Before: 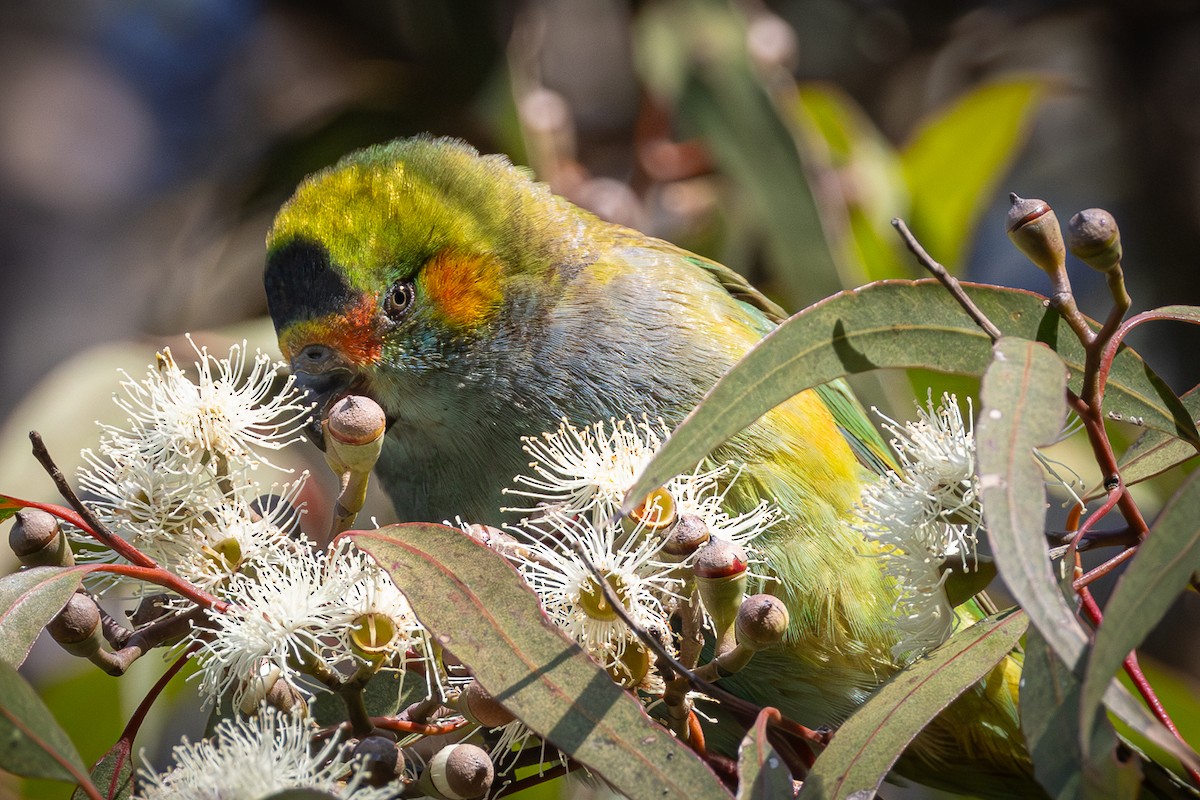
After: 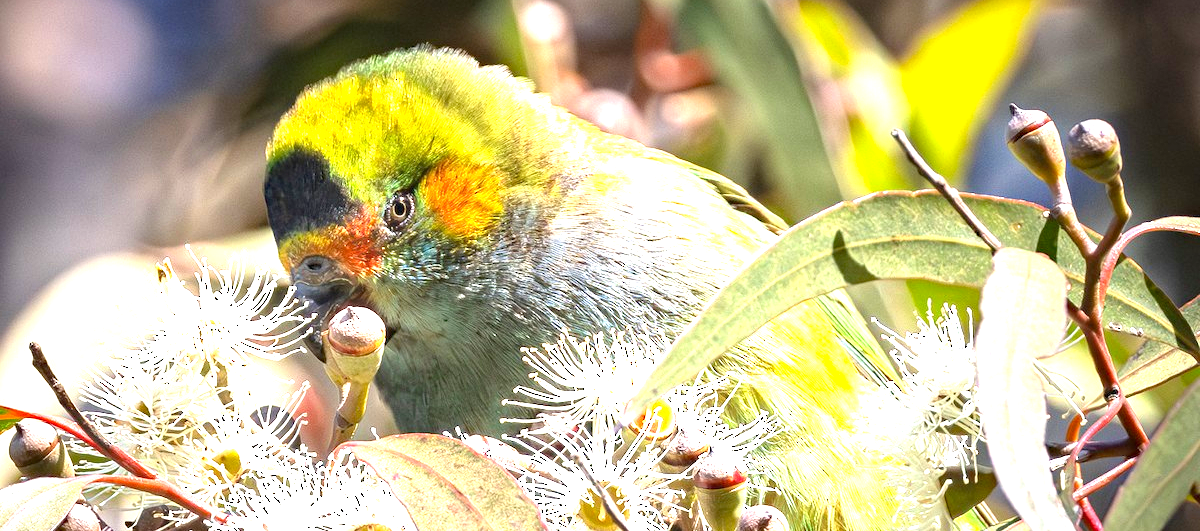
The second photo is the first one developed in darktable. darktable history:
exposure: black level correction 0, exposure 1.743 EV, compensate highlight preservation false
crop: top 11.133%, bottom 22.383%
haze removal: compatibility mode true, adaptive false
